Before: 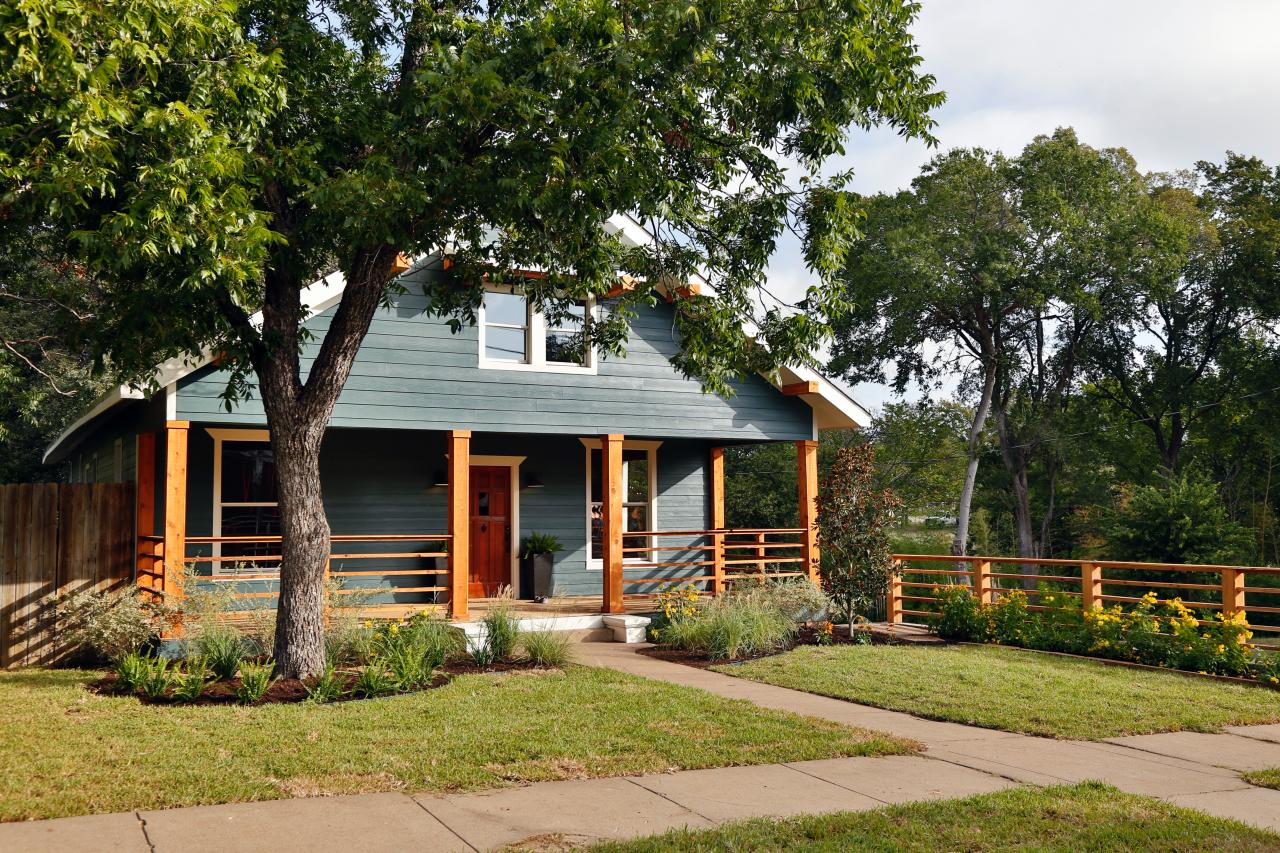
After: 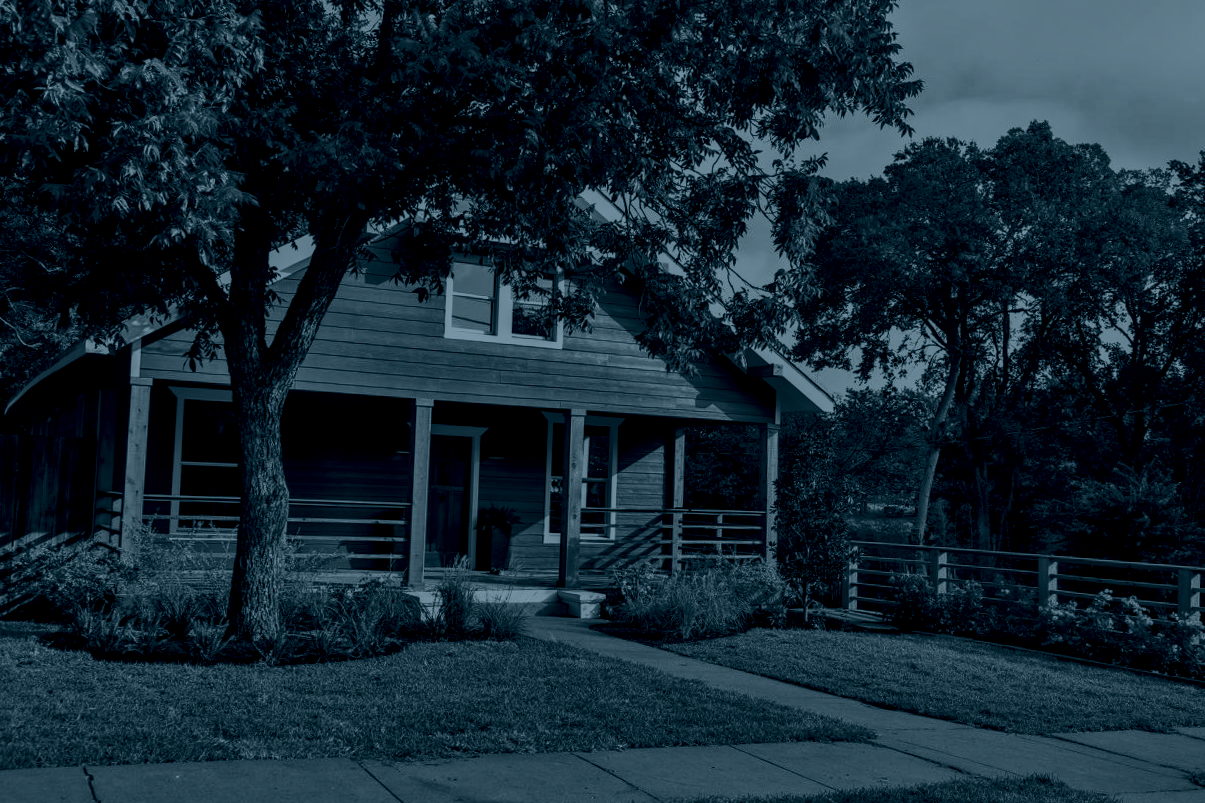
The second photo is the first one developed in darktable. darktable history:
shadows and highlights: radius 125.46, shadows 30.51, highlights -30.51, low approximation 0.01, soften with gaussian
colorize: hue 194.4°, saturation 29%, source mix 61.75%, lightness 3.98%, version 1
local contrast: detail 150%
tone curve: curves: ch0 [(0, 0) (0.071, 0.047) (0.266, 0.26) (0.483, 0.554) (0.753, 0.811) (1, 0.983)]; ch1 [(0, 0) (0.346, 0.307) (0.408, 0.387) (0.463, 0.465) (0.482, 0.493) (0.502, 0.5) (0.517, 0.502) (0.55, 0.548) (0.597, 0.61) (0.651, 0.698) (1, 1)]; ch2 [(0, 0) (0.346, 0.34) (0.434, 0.46) (0.485, 0.494) (0.5, 0.494) (0.517, 0.506) (0.526, 0.545) (0.583, 0.61) (0.625, 0.659) (1, 1)], color space Lab, independent channels, preserve colors none
crop and rotate: angle -2.38°
color correction: highlights a* -0.182, highlights b* -0.124
base curve: curves: ch0 [(0, 0) (0.564, 0.291) (0.802, 0.731) (1, 1)]
